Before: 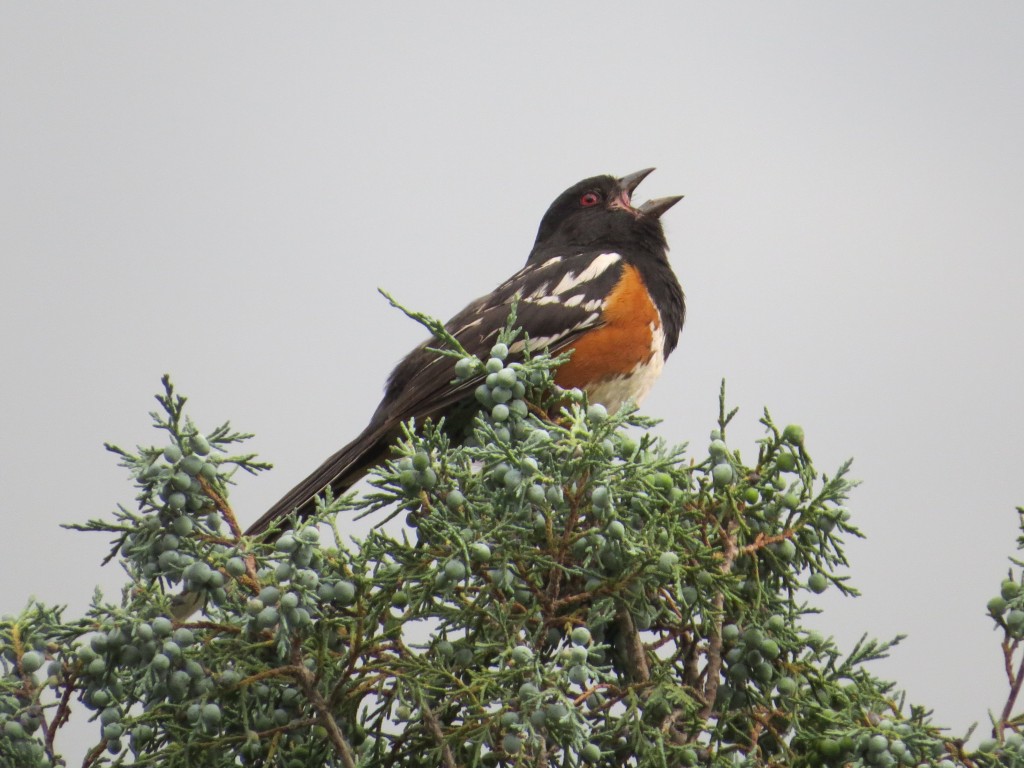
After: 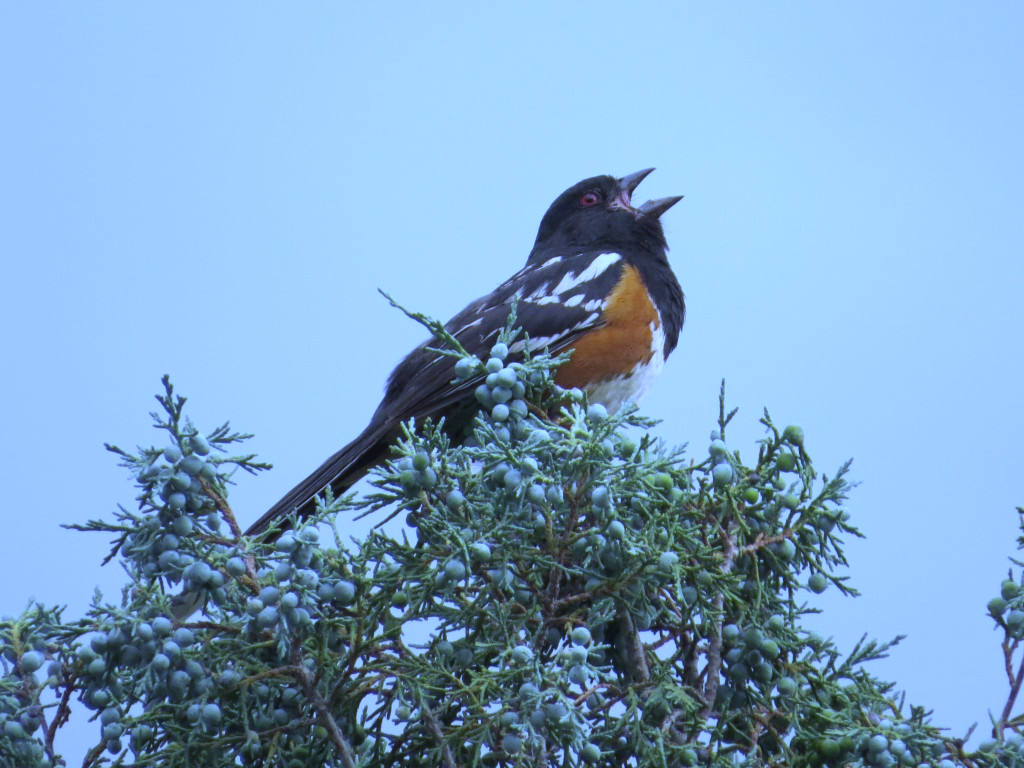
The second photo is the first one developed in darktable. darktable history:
white balance: red 0.766, blue 1.537
contrast brightness saturation: contrast 0.05
